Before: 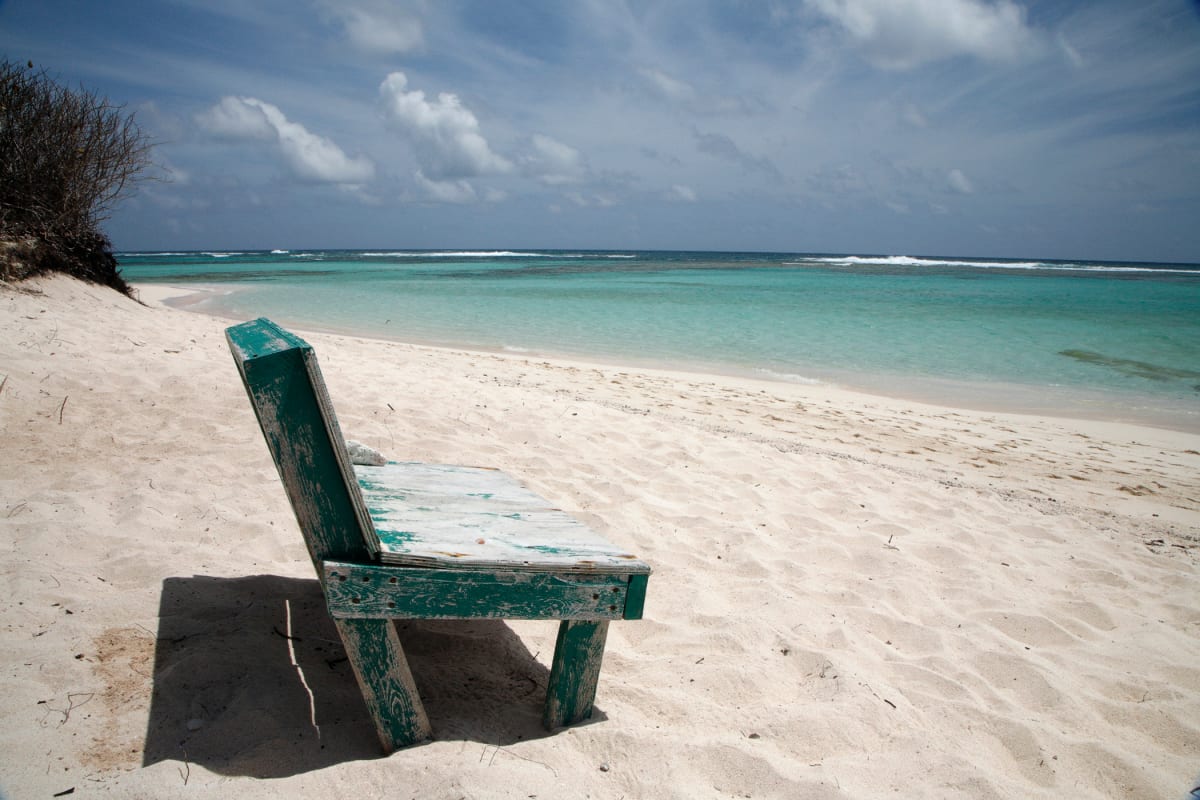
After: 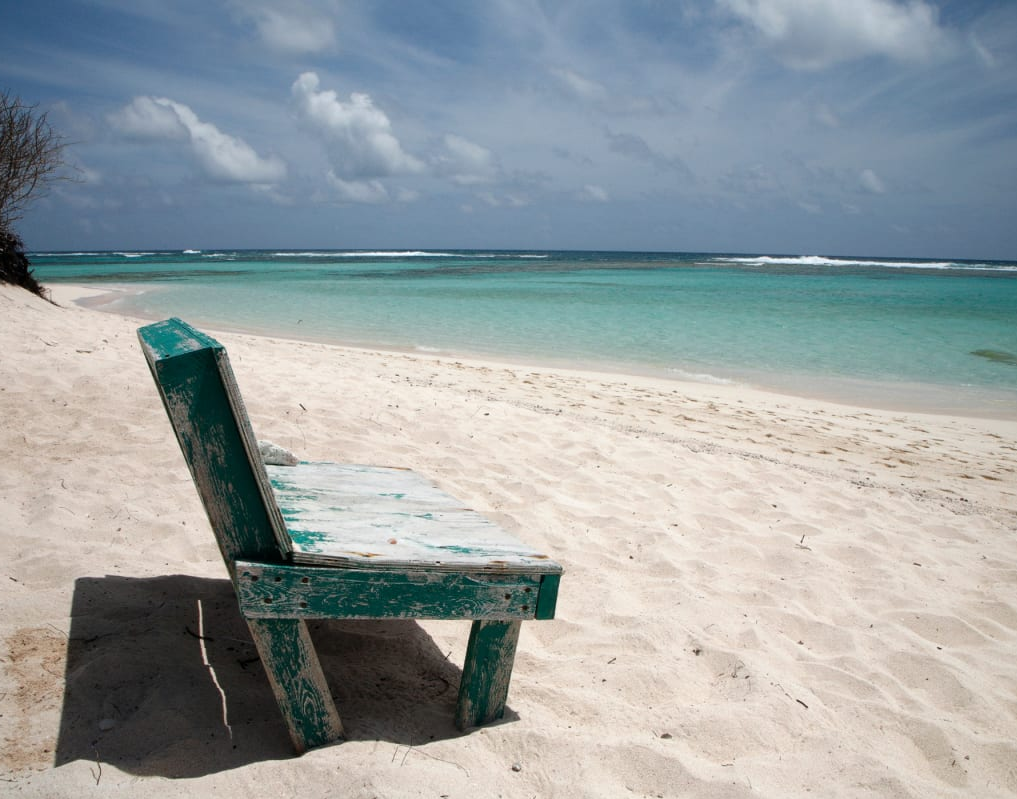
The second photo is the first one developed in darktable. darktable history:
crop: left 7.352%, right 7.867%
